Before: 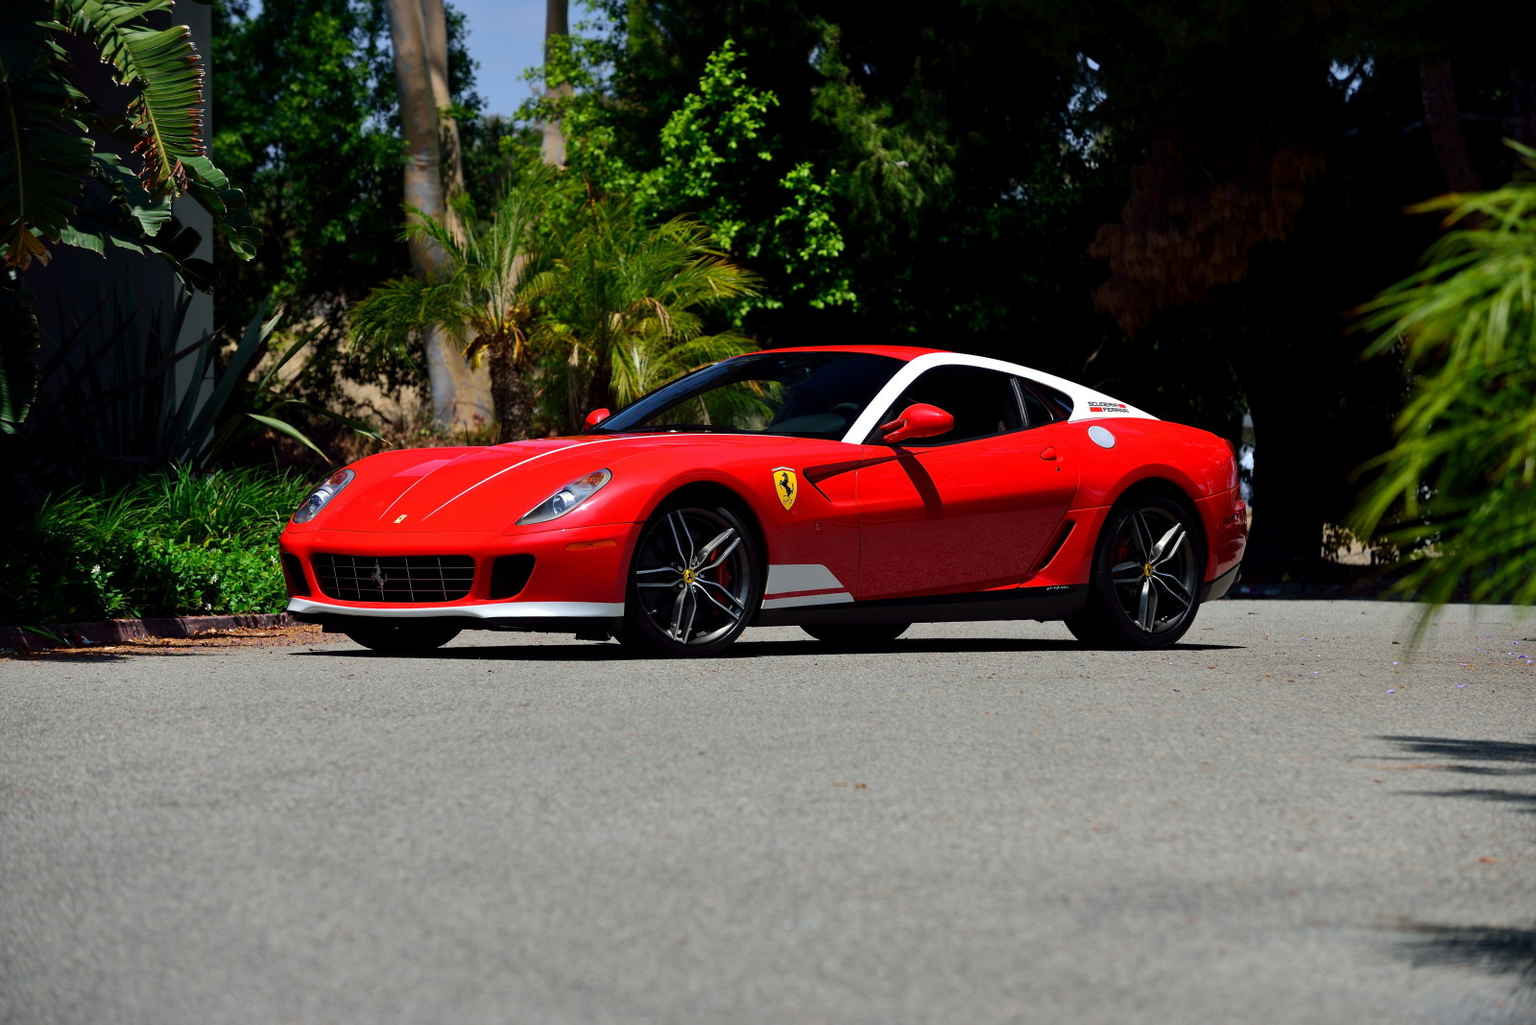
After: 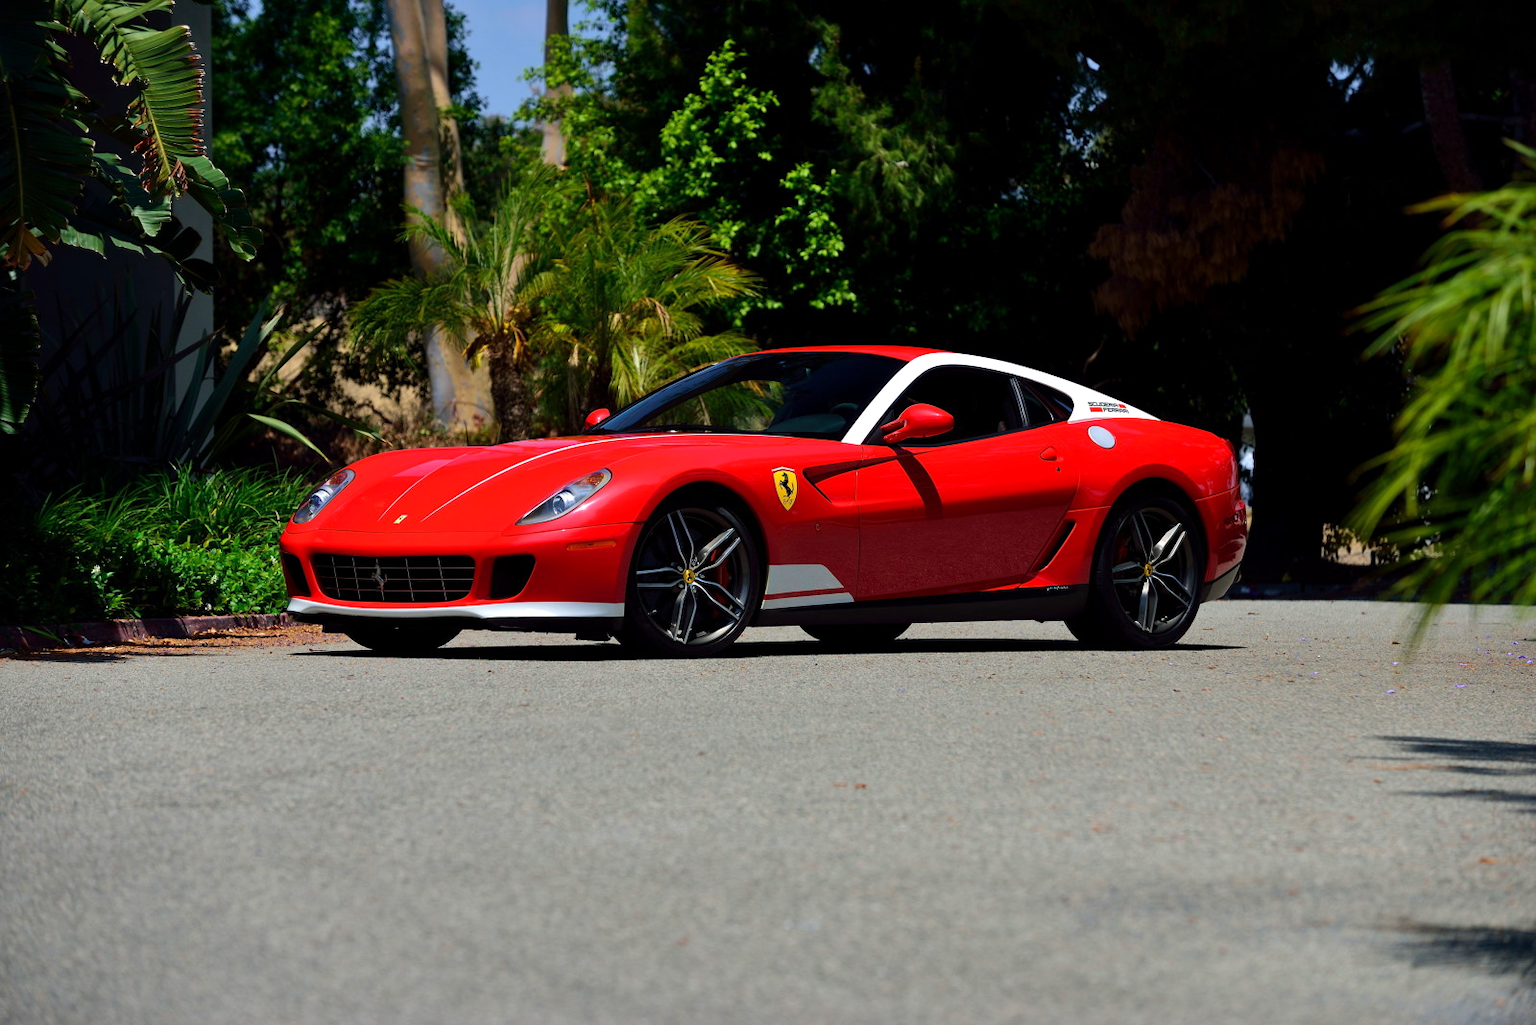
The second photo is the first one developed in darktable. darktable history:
velvia: on, module defaults
levels: levels [0, 0.492, 0.984]
